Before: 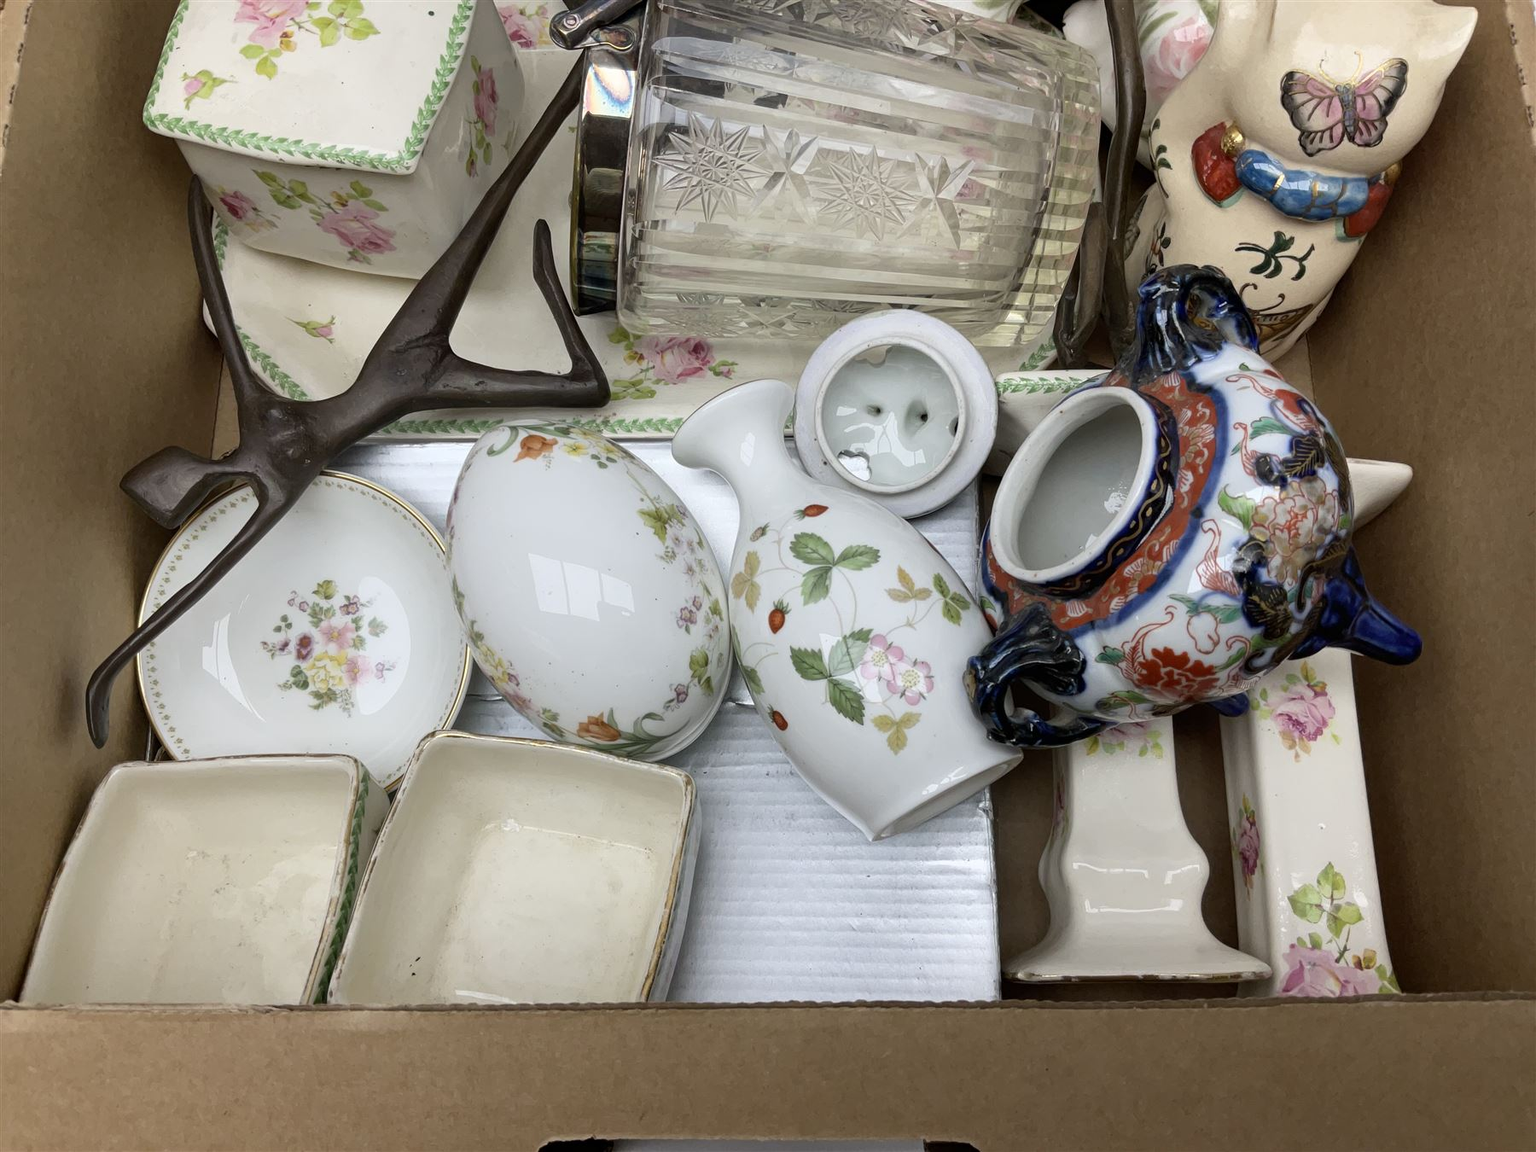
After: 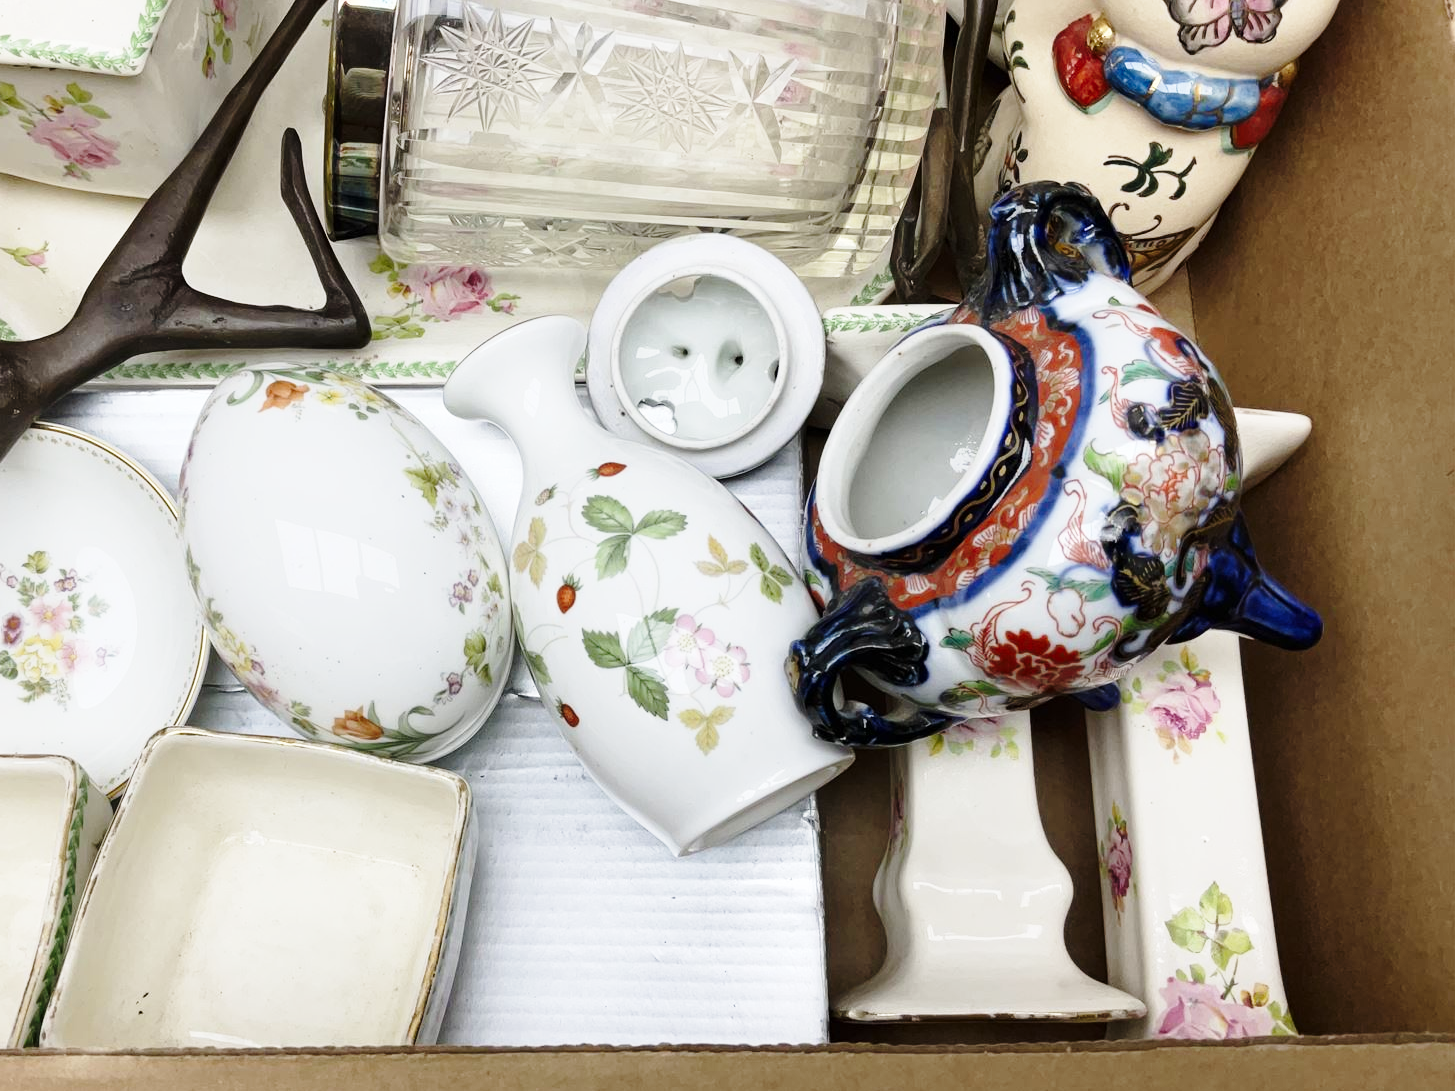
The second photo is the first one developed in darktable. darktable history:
crop: left 19.159%, top 9.58%, bottom 9.58%
base curve: curves: ch0 [(0, 0) (0.028, 0.03) (0.121, 0.232) (0.46, 0.748) (0.859, 0.968) (1, 1)], preserve colors none
